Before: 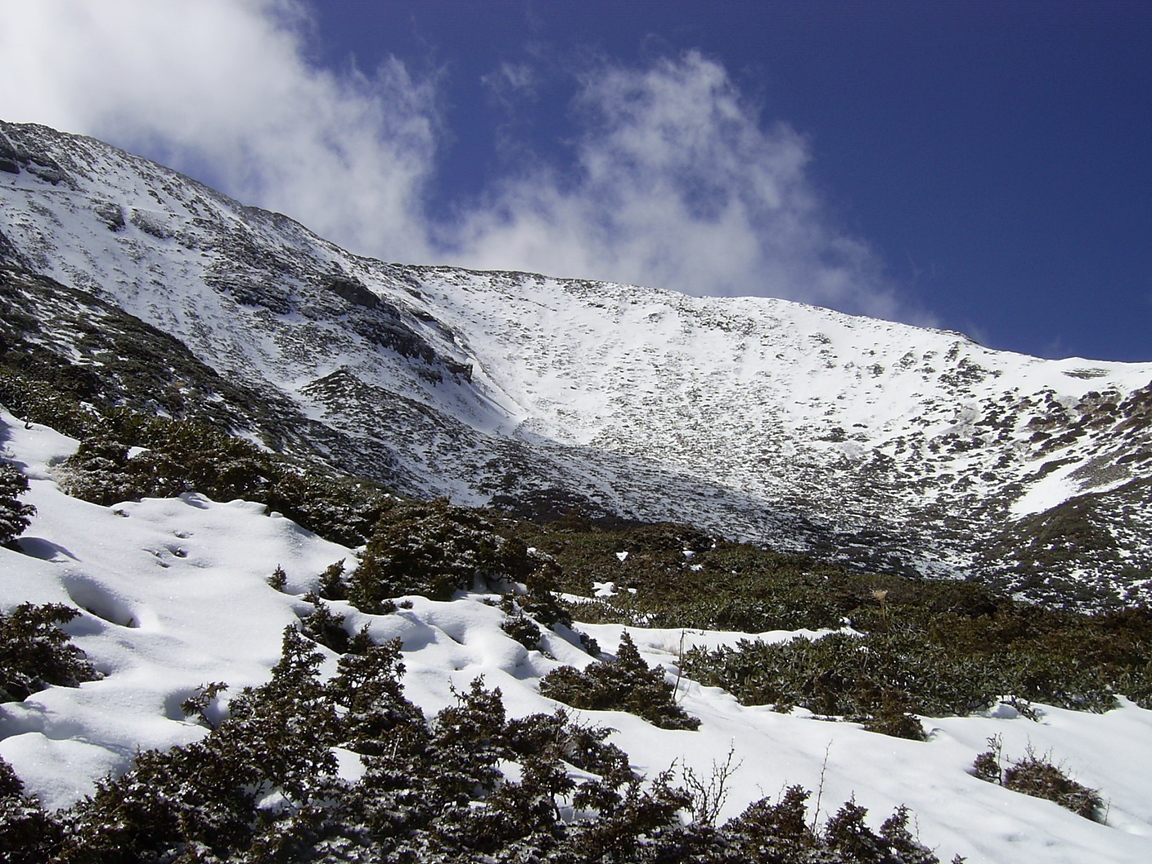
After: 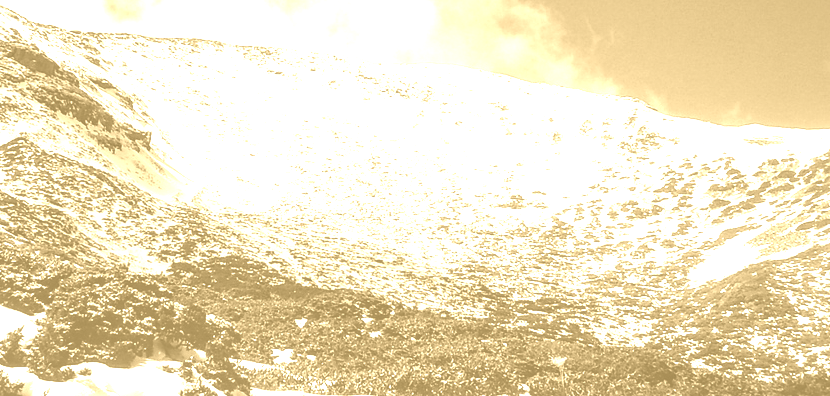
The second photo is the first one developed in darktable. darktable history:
local contrast: on, module defaults
exposure: black level correction -0.023, exposure 1.397 EV, compensate highlight preservation false
colorize: hue 36°, source mix 100%
crop and rotate: left 27.938%, top 27.046%, bottom 27.046%
